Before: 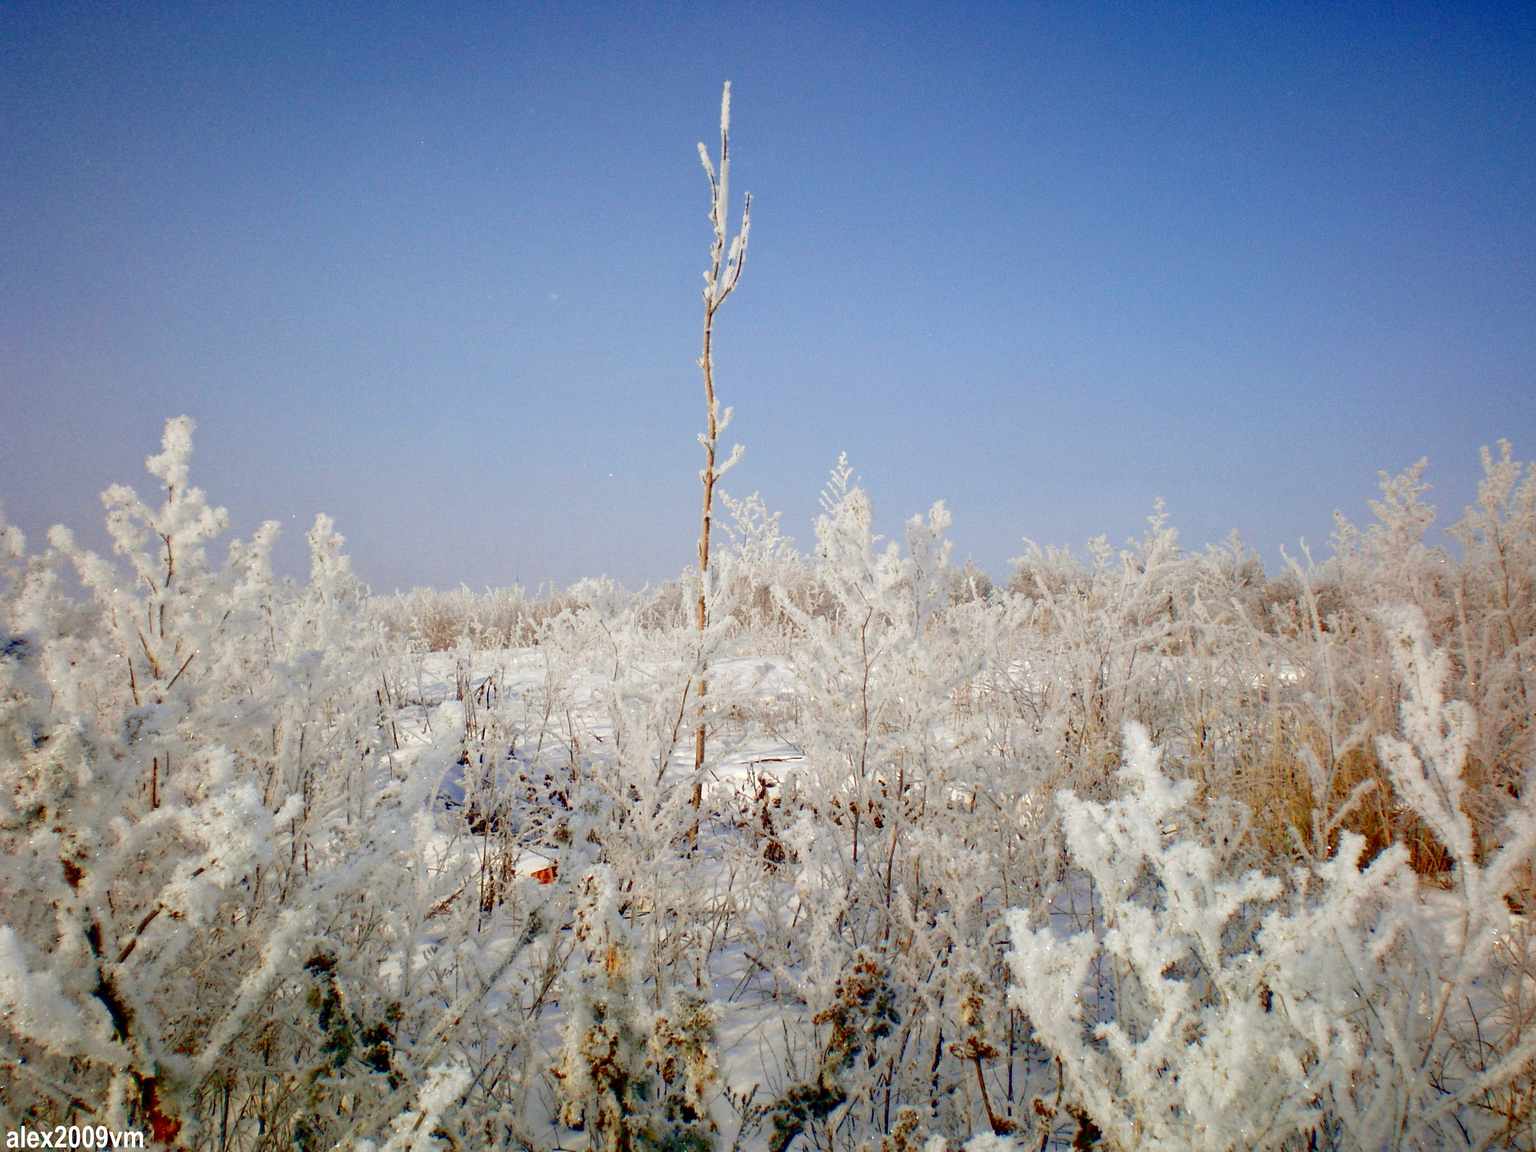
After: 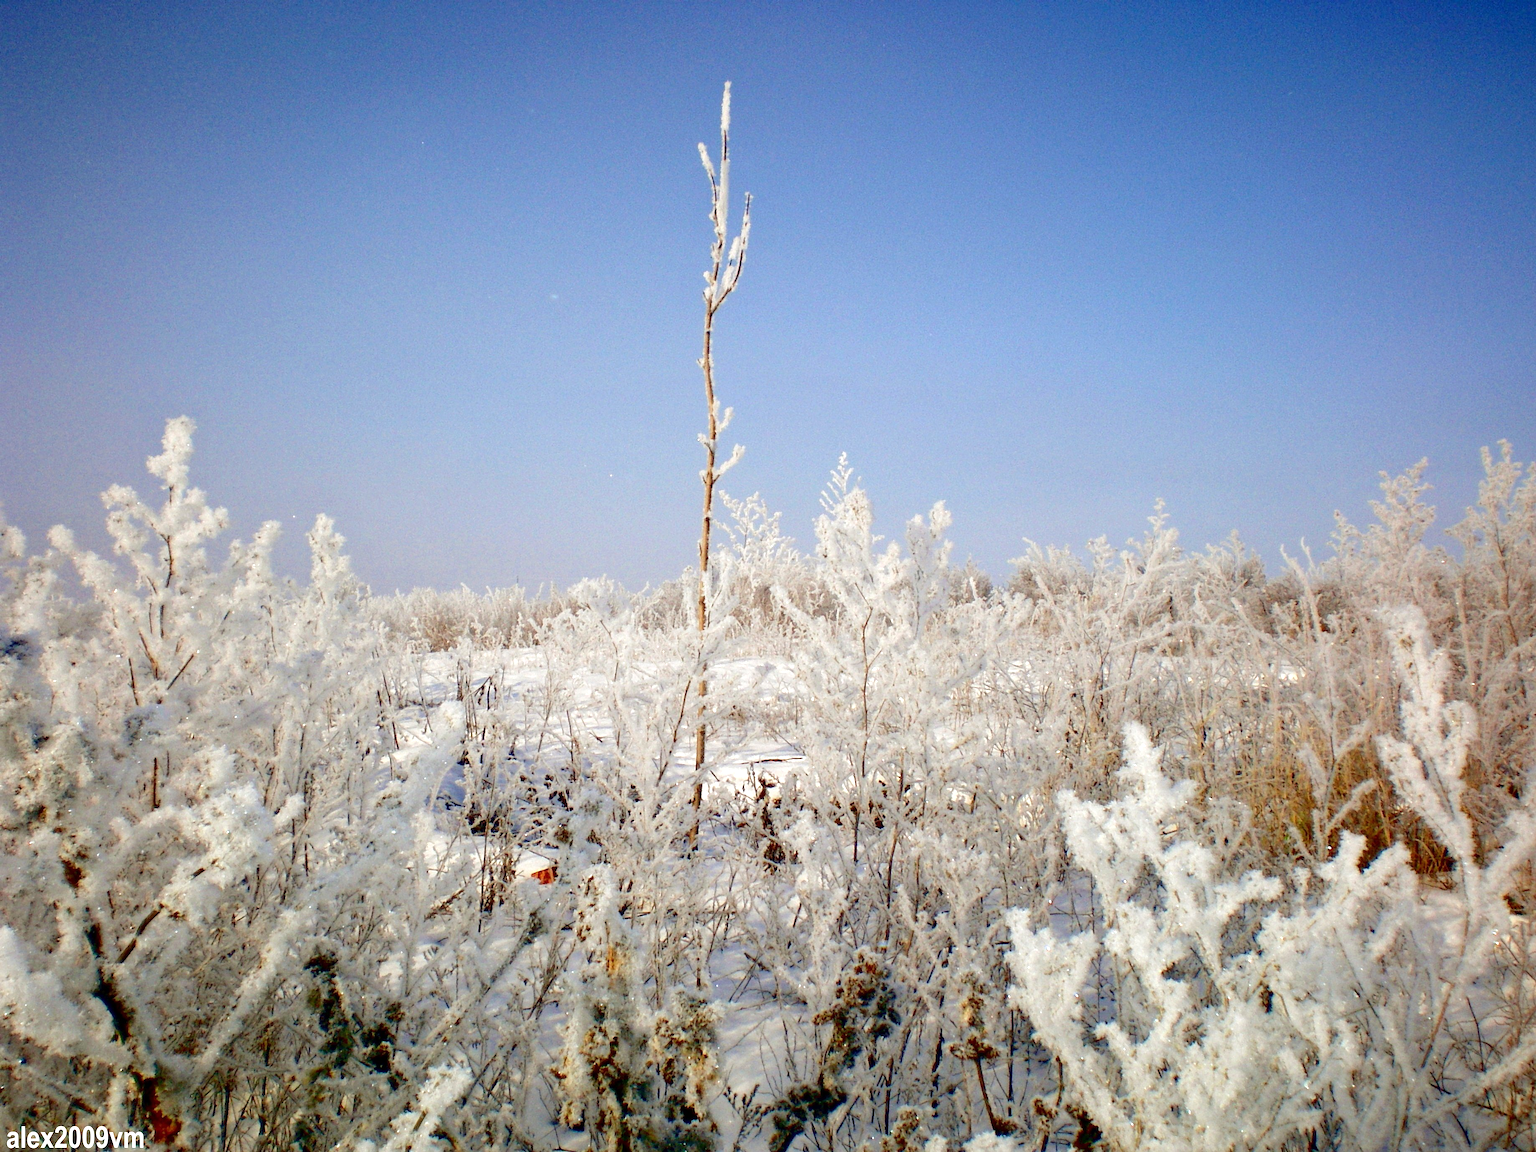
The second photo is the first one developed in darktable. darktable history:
tone equalizer: -8 EV -0.411 EV, -7 EV -0.389 EV, -6 EV -0.371 EV, -5 EV -0.192 EV, -3 EV 0.208 EV, -2 EV 0.309 EV, -1 EV 0.386 EV, +0 EV 0.411 EV, edges refinement/feathering 500, mask exposure compensation -1.57 EV, preserve details no
